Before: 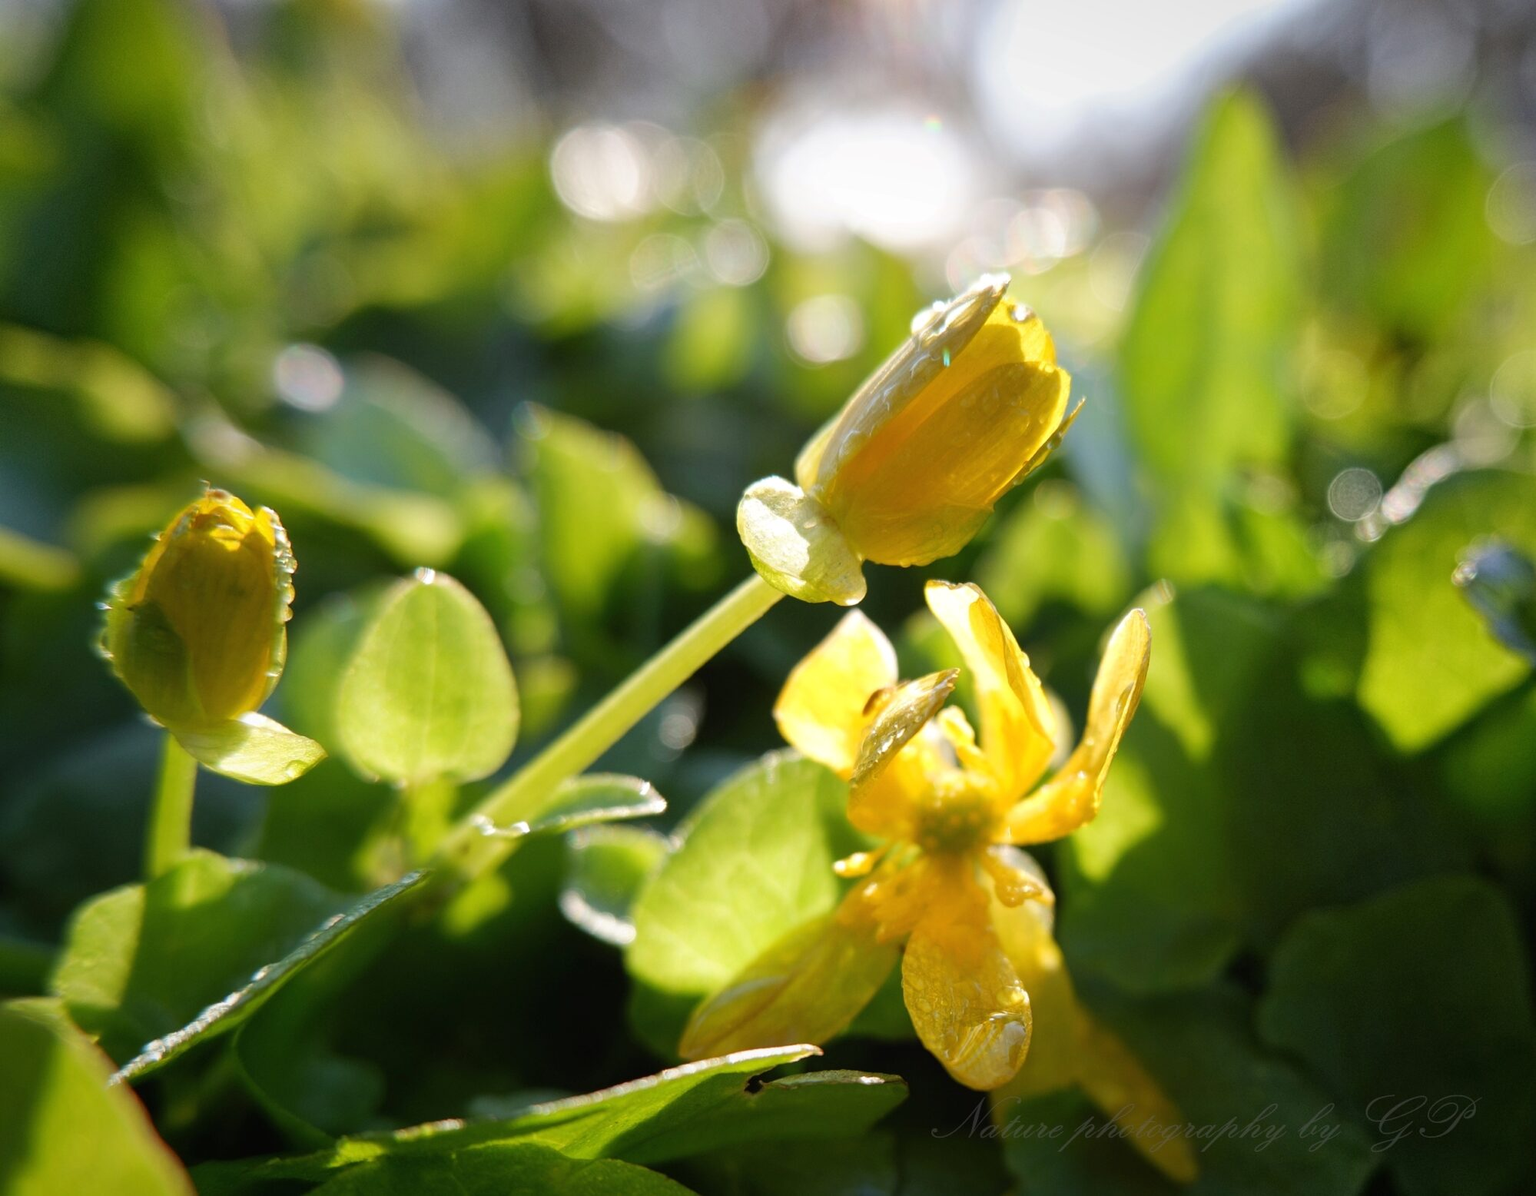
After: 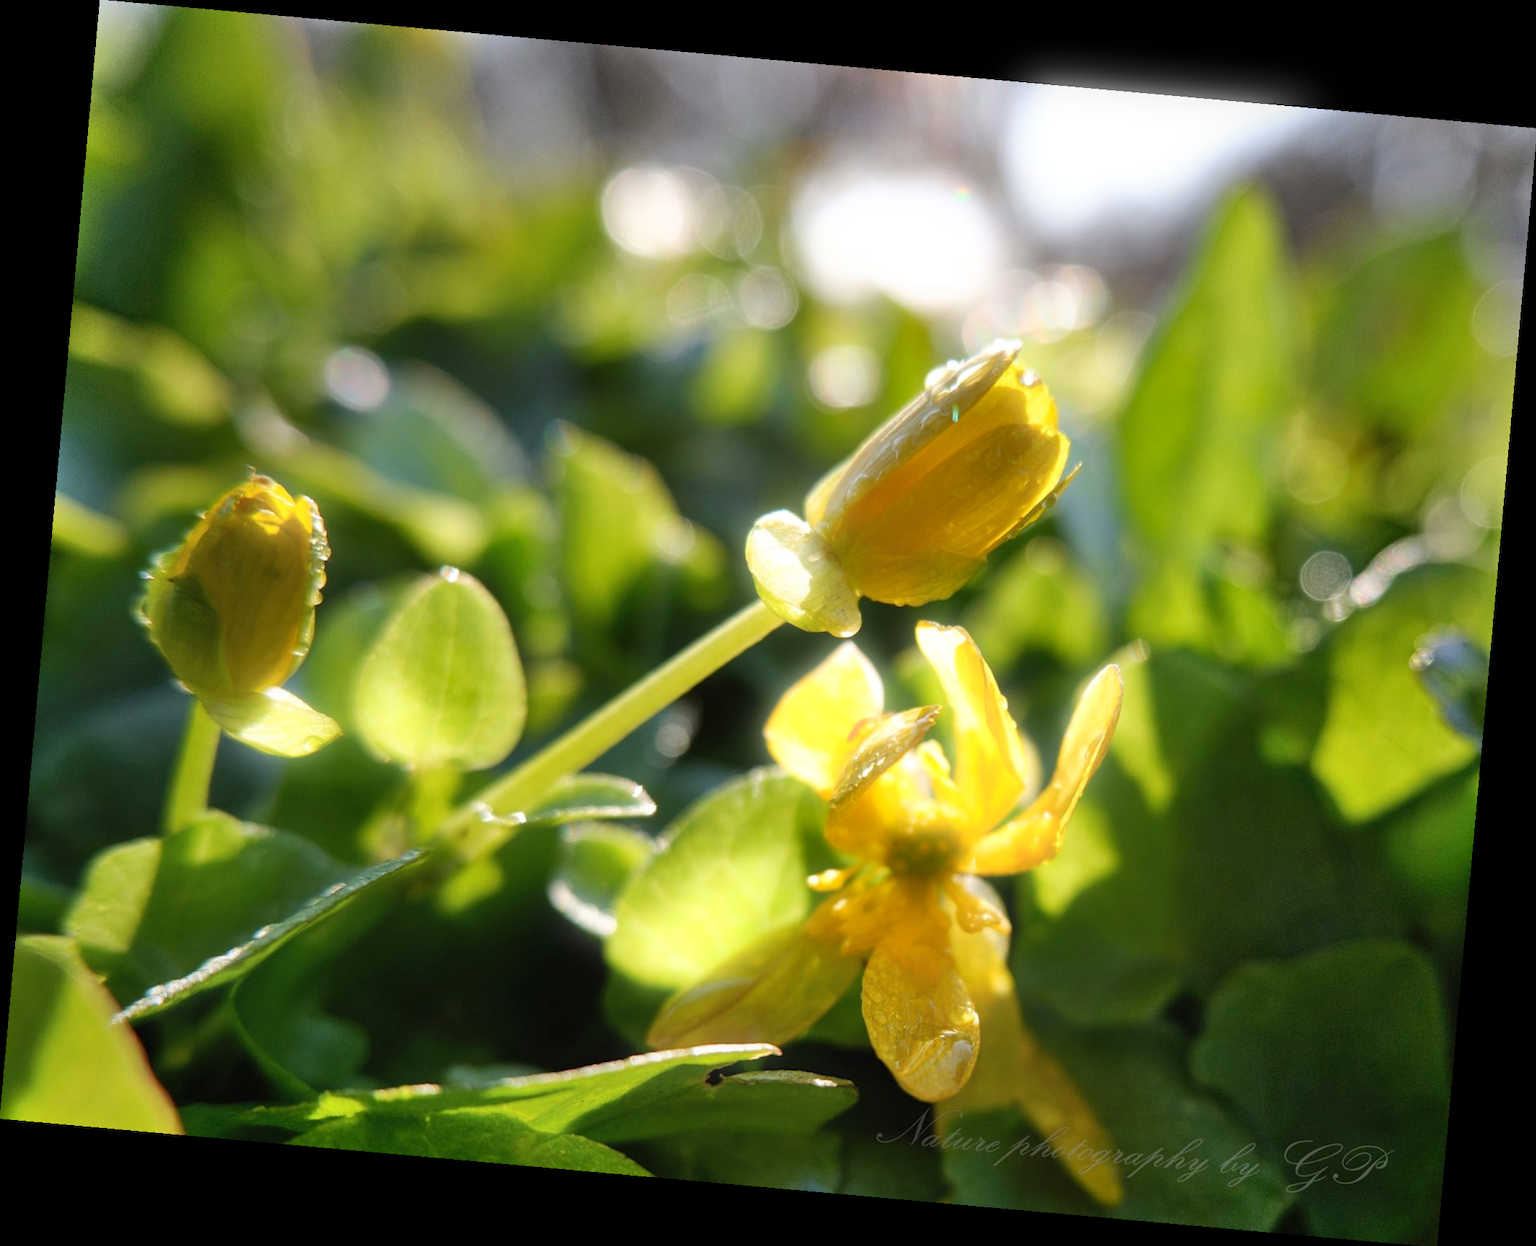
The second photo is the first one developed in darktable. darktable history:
shadows and highlights: low approximation 0.01, soften with gaussian
bloom: size 5%, threshold 95%, strength 15%
rotate and perspective: rotation 5.12°, automatic cropping off
